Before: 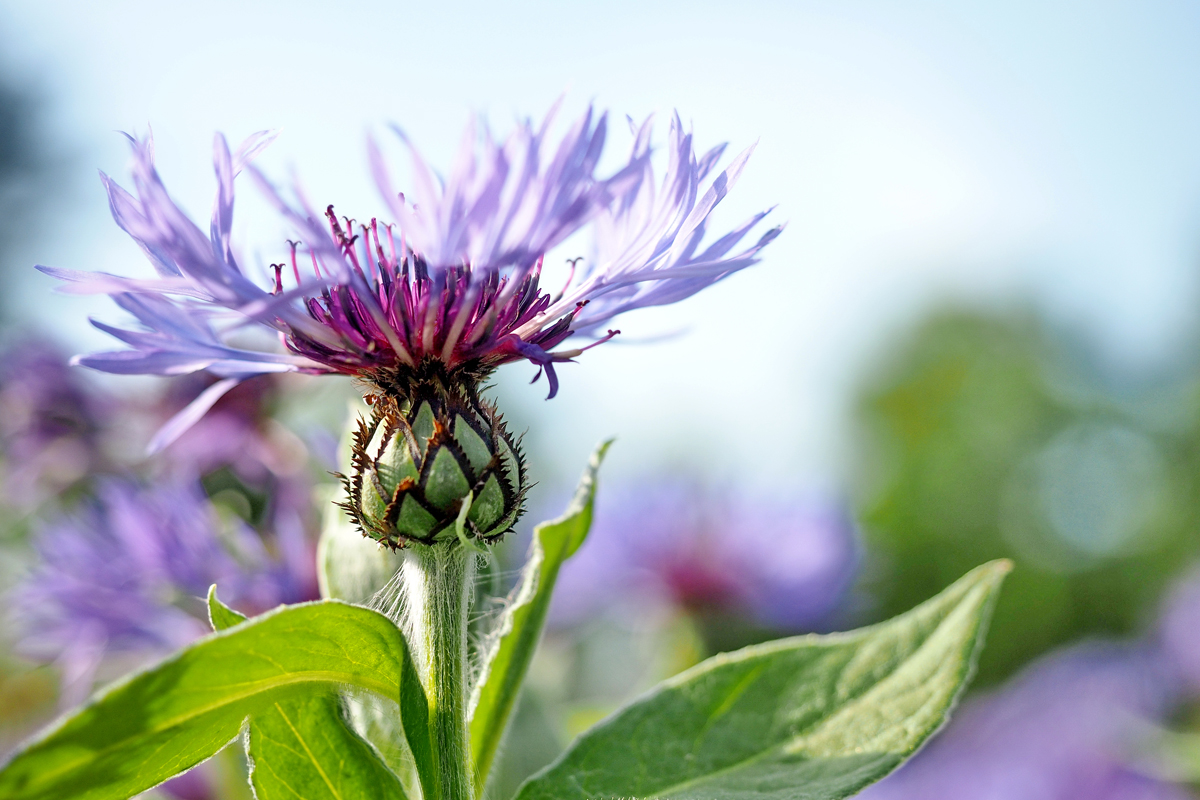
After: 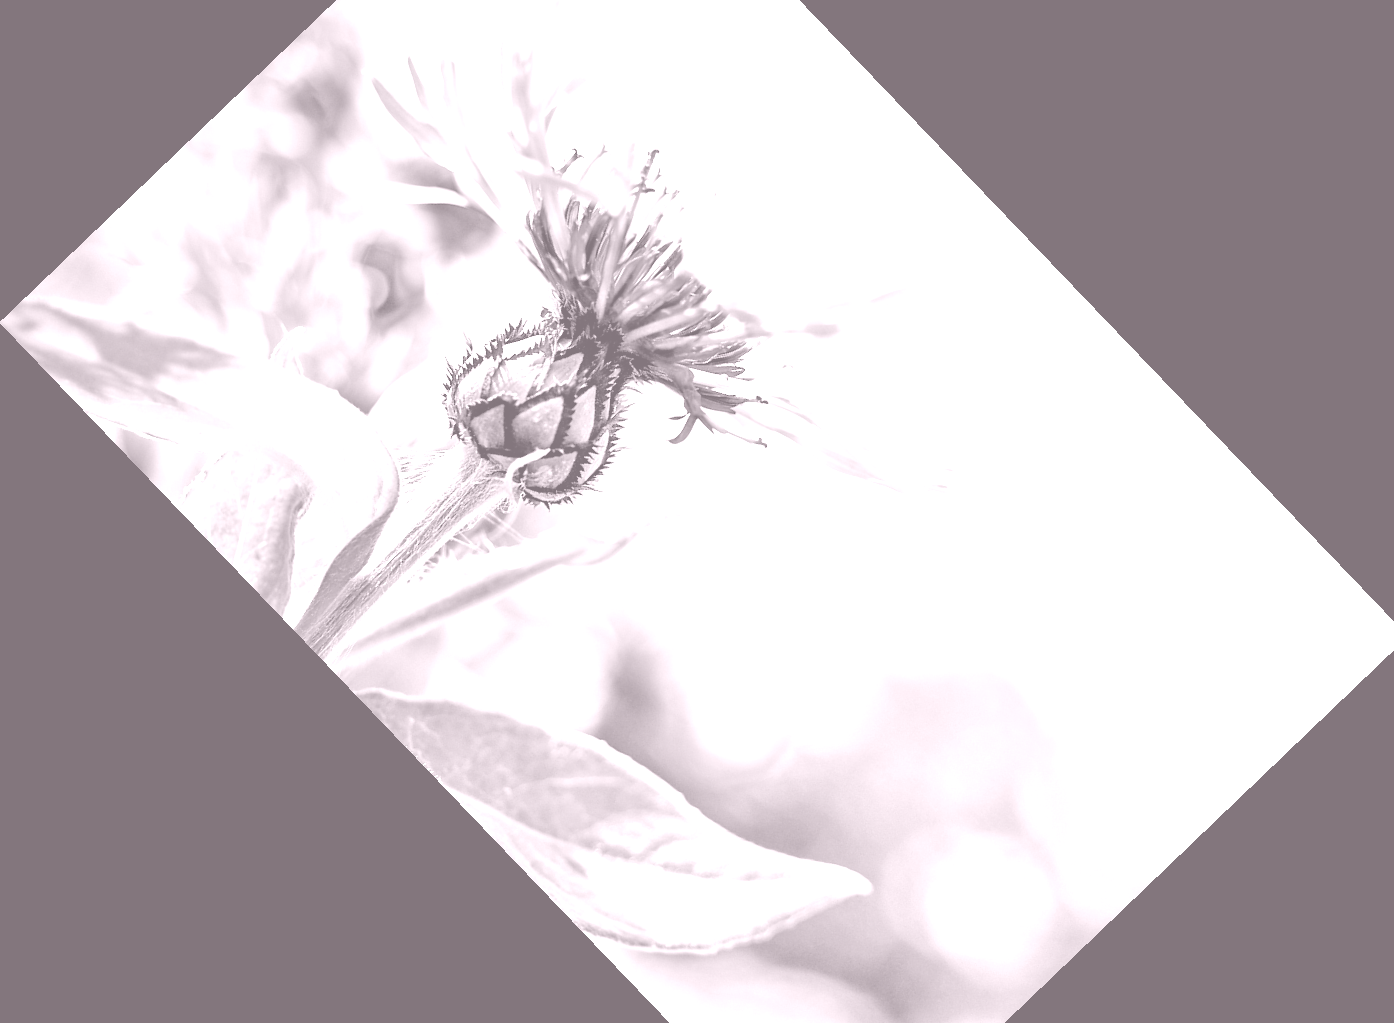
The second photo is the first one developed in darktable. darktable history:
colorize: hue 25.2°, saturation 83%, source mix 82%, lightness 79%, version 1
crop and rotate: angle -46.26°, top 16.234%, right 0.912%, bottom 11.704%
